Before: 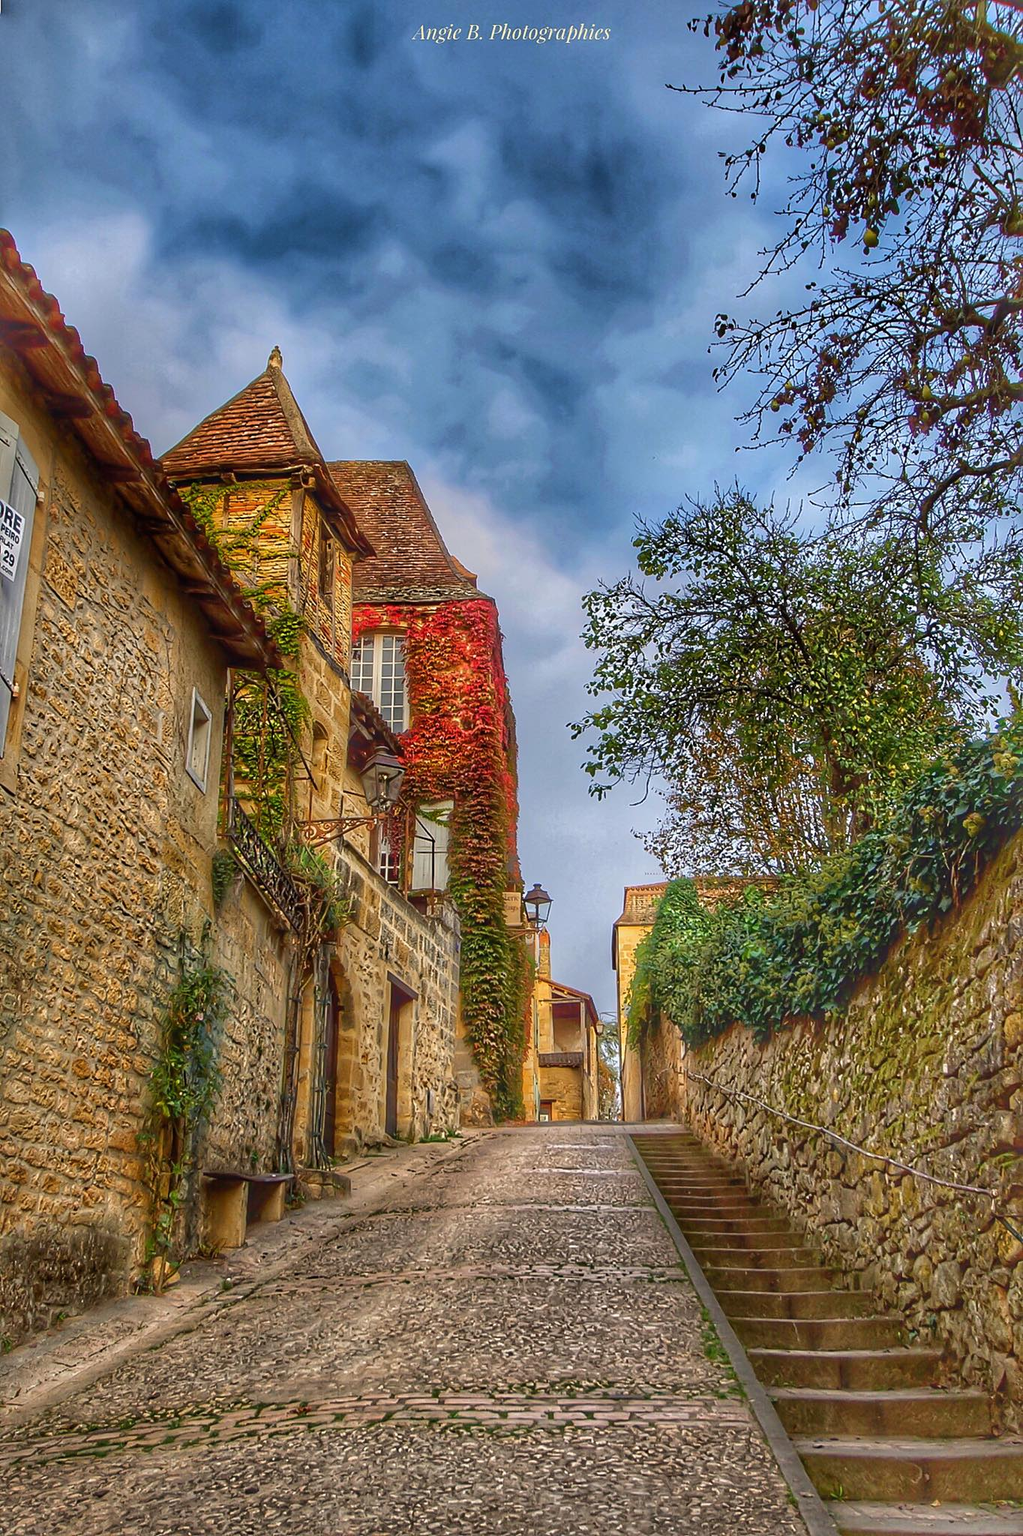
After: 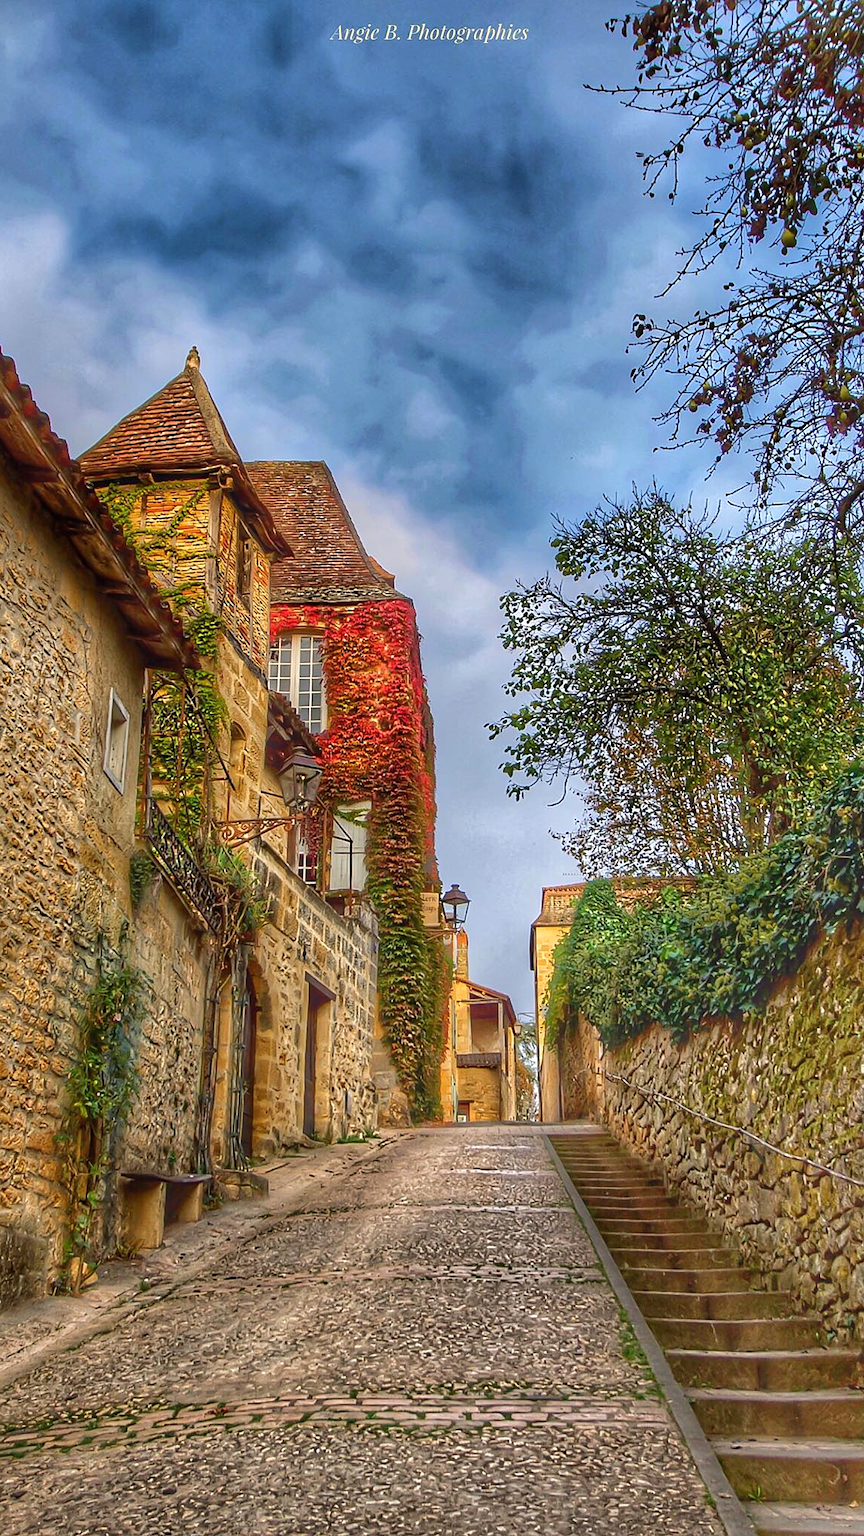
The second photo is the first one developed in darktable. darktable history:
crop: left 8.085%, right 7.421%
shadows and highlights: soften with gaussian
exposure: exposure 0.197 EV, compensate highlight preservation false
